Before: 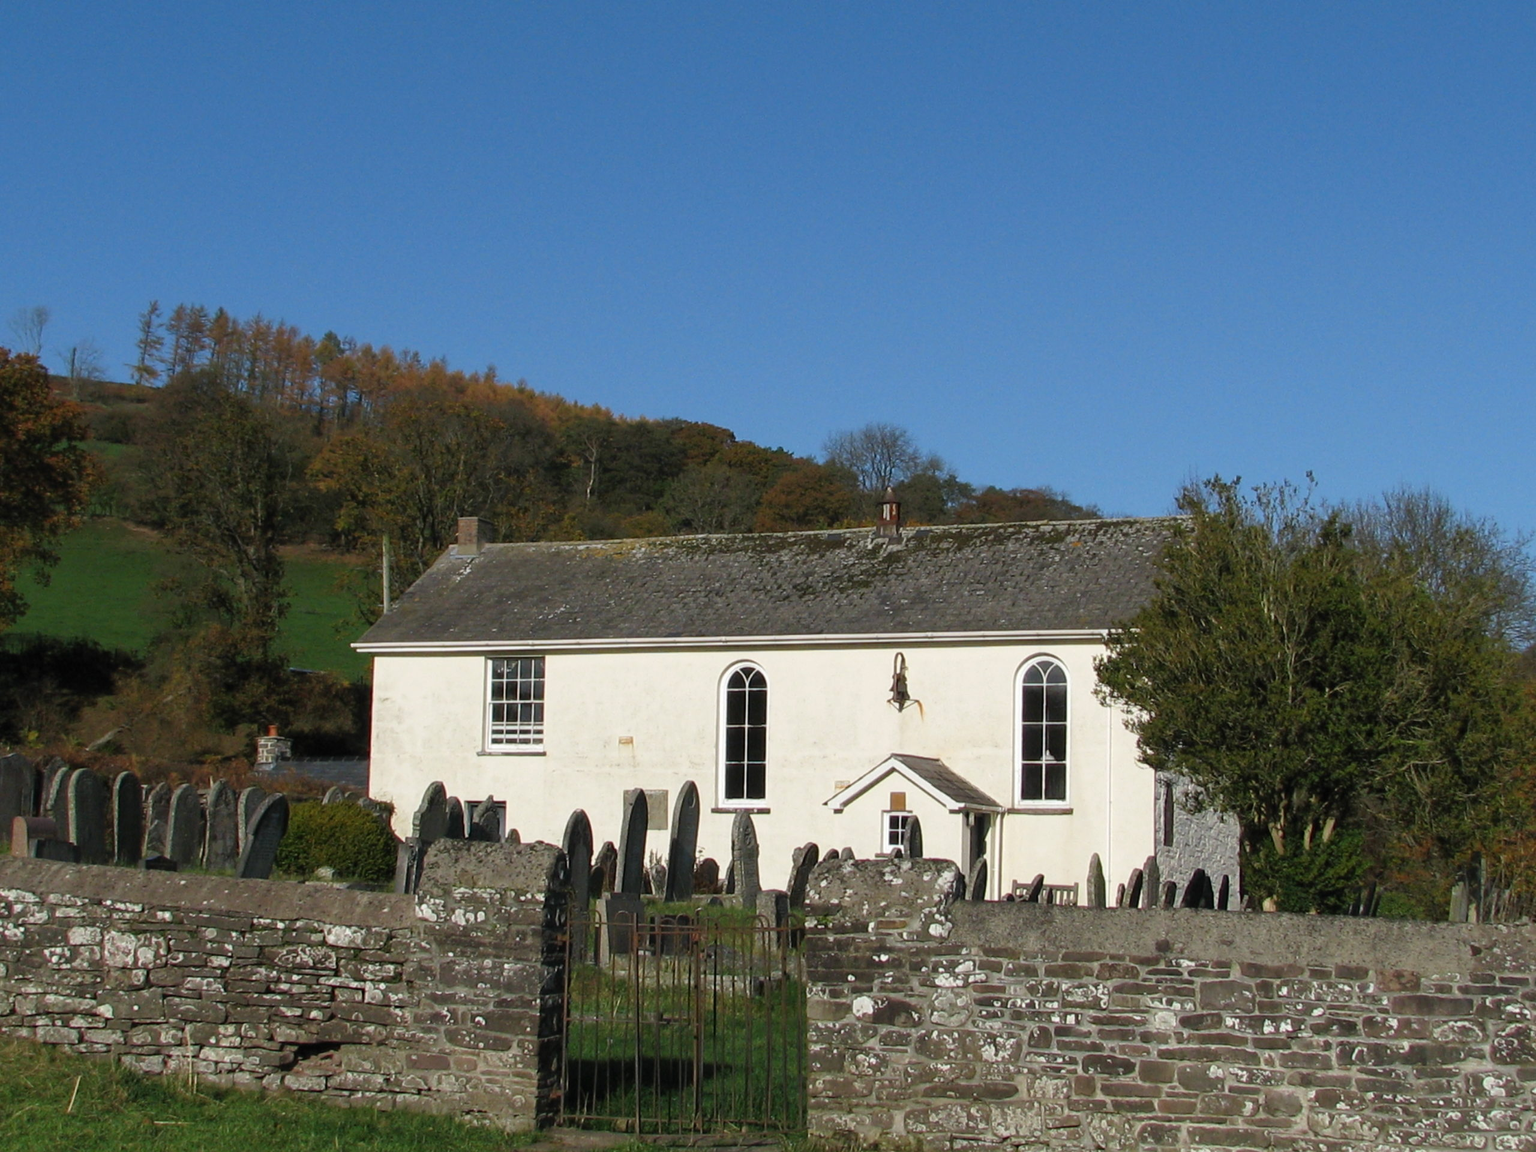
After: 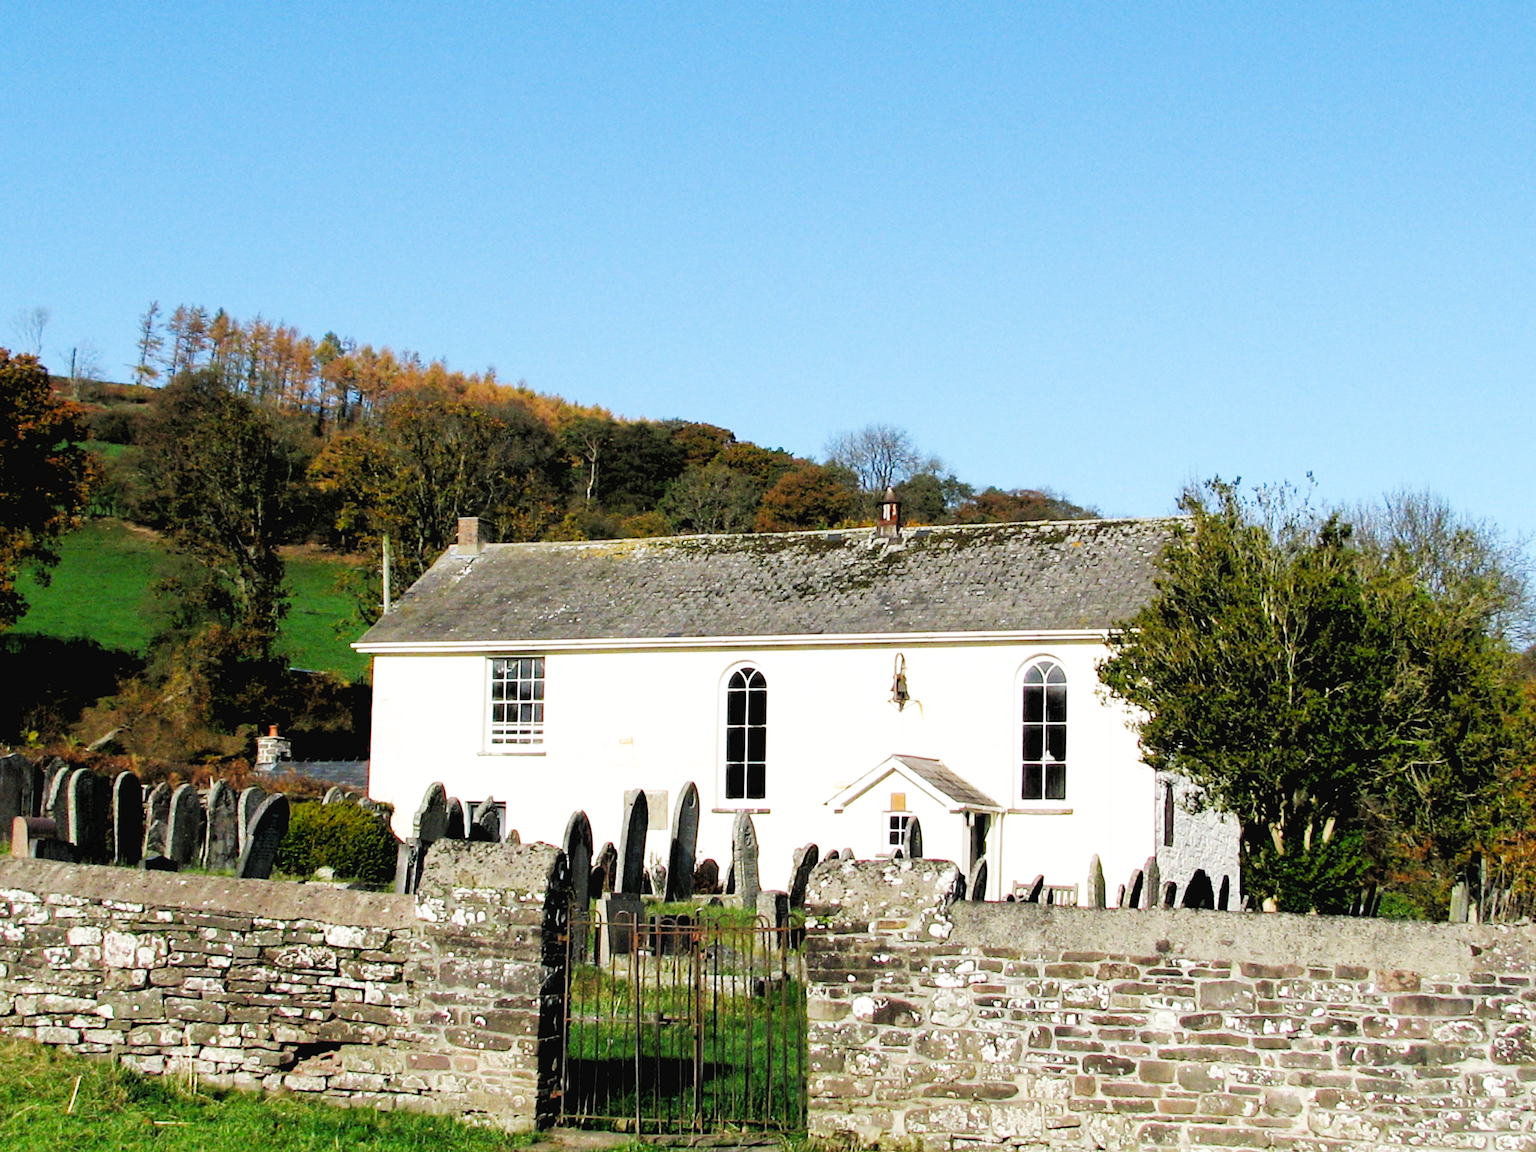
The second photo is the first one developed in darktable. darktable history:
rgb levels: levels [[0.013, 0.434, 0.89], [0, 0.5, 1], [0, 0.5, 1]]
exposure: compensate highlight preservation false
base curve: curves: ch0 [(0, 0.003) (0.001, 0.002) (0.006, 0.004) (0.02, 0.022) (0.048, 0.086) (0.094, 0.234) (0.162, 0.431) (0.258, 0.629) (0.385, 0.8) (0.548, 0.918) (0.751, 0.988) (1, 1)], preserve colors none
